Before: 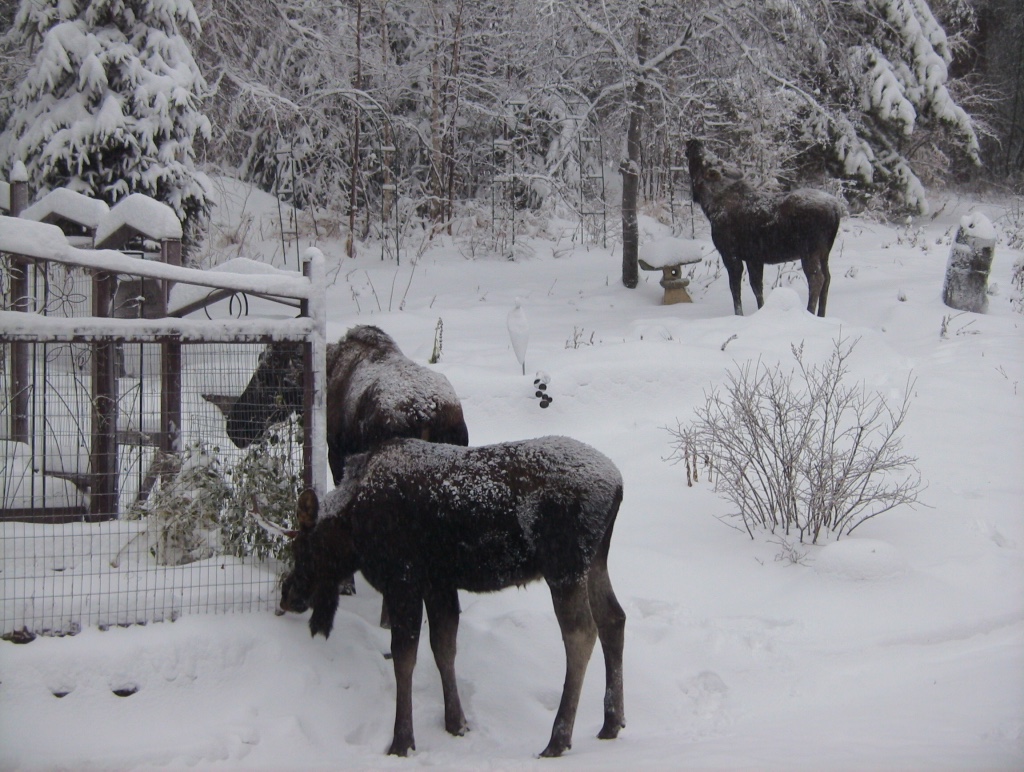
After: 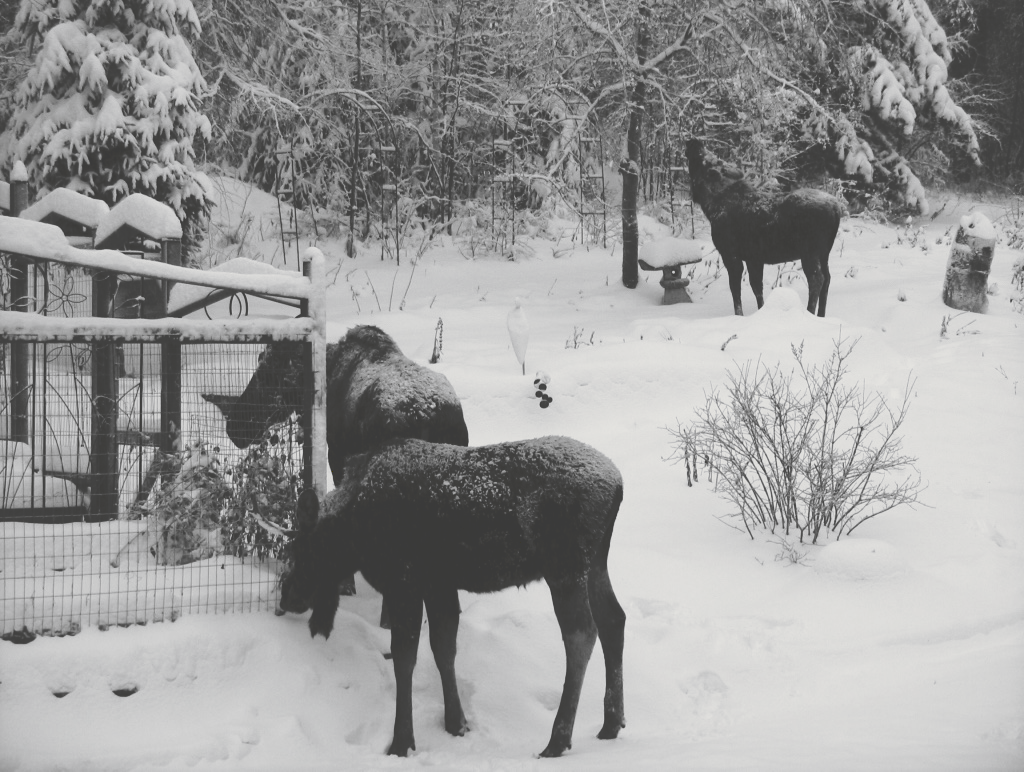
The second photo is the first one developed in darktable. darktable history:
tone curve: curves: ch0 [(0, 0) (0.003, 0.24) (0.011, 0.24) (0.025, 0.24) (0.044, 0.244) (0.069, 0.244) (0.1, 0.252) (0.136, 0.264) (0.177, 0.274) (0.224, 0.284) (0.277, 0.313) (0.335, 0.361) (0.399, 0.415) (0.468, 0.498) (0.543, 0.595) (0.623, 0.695) (0.709, 0.793) (0.801, 0.883) (0.898, 0.942) (1, 1)], preserve colors none
color look up table: target L [101.28, 100.32, 88.12, 88.82, 85.98, 82.41, 70.73, 60.56, 65.74, 54.76, 53.98, 35.72, 15.16, 2.742, 201.26, 88.82, 77.34, 73.31, 68.99, 63.98, 44, 51.22, 33.6, 51.22, 30.16, 29.73, 13.23, 7.247, 100, 90.24, 72.21, 73.31, 44.41, 51.22, 65.99, 55.54, 49.64, 37.41, 32.32, 29.29, 25.32, 22.62, 7.247, 61.45, 53.09, 52.41, 45.36, 31.89, 15.16], target a [0.001, 0.001, -0.002, -0.001, -0.002, -0.002, 0, 0, 0.001, 0.001, 0.001, 0, -0.132, -0.307, 0, -0.001, 0, 0, 0.001, 0, 0.001, 0 ×5, -0.002, -0.55, -1.004, -0.003, 0 ×4, 0.001, 0.001, 0.001, 0, 0, 0, -0.001, -0.126, -0.55, 0.001, 0.001, 0, 0.001, 0, -0.132], target b [-0.003, -0.003, 0.023, 0.002, 0.024, 0.024, 0.002, 0.002, -0.005, -0.004, -0.003, -0.003, 1.672, 3.782, -0.001, 0.002, 0.002, 0.002, -0.005, 0.001, -0.004, 0.001, 0, 0.001, 0.001, 0.001, 0.013, 6.778, 13.22, 0.024, 0.002, 0.002, 0, 0.001, -0.005, -0.004, -0.004, 0.001, 0, 0.001, 0.011, 1.581, 6.778, -0.004, -0.003, 0.001, -0.004, 0.001, 1.672], num patches 49
